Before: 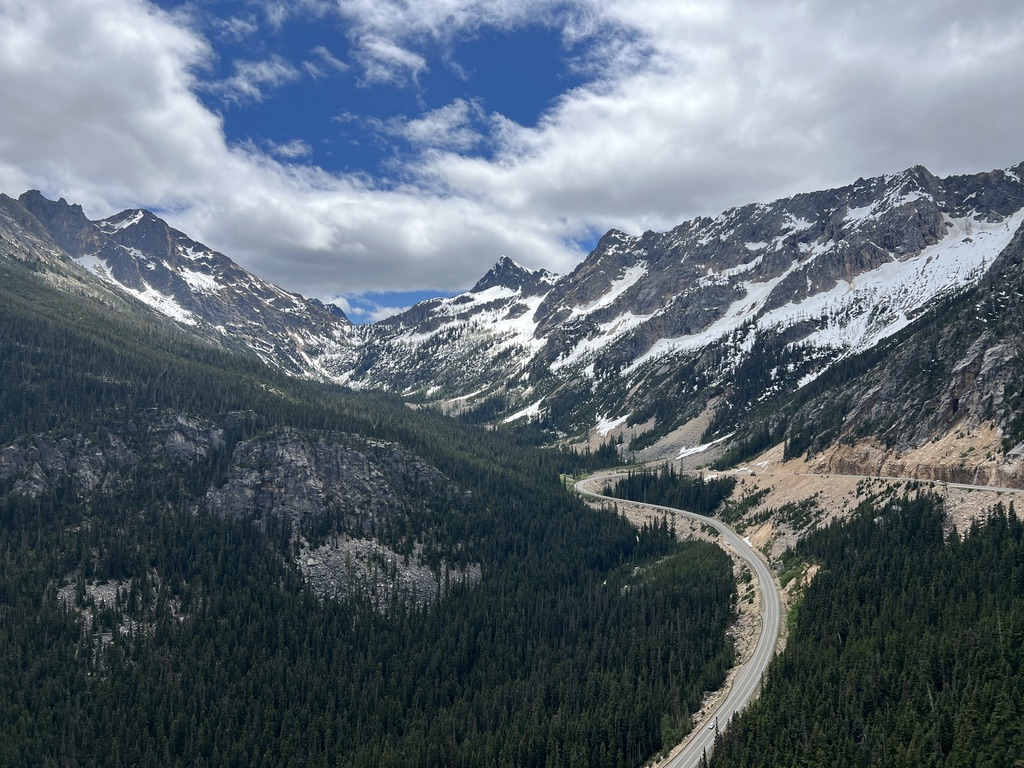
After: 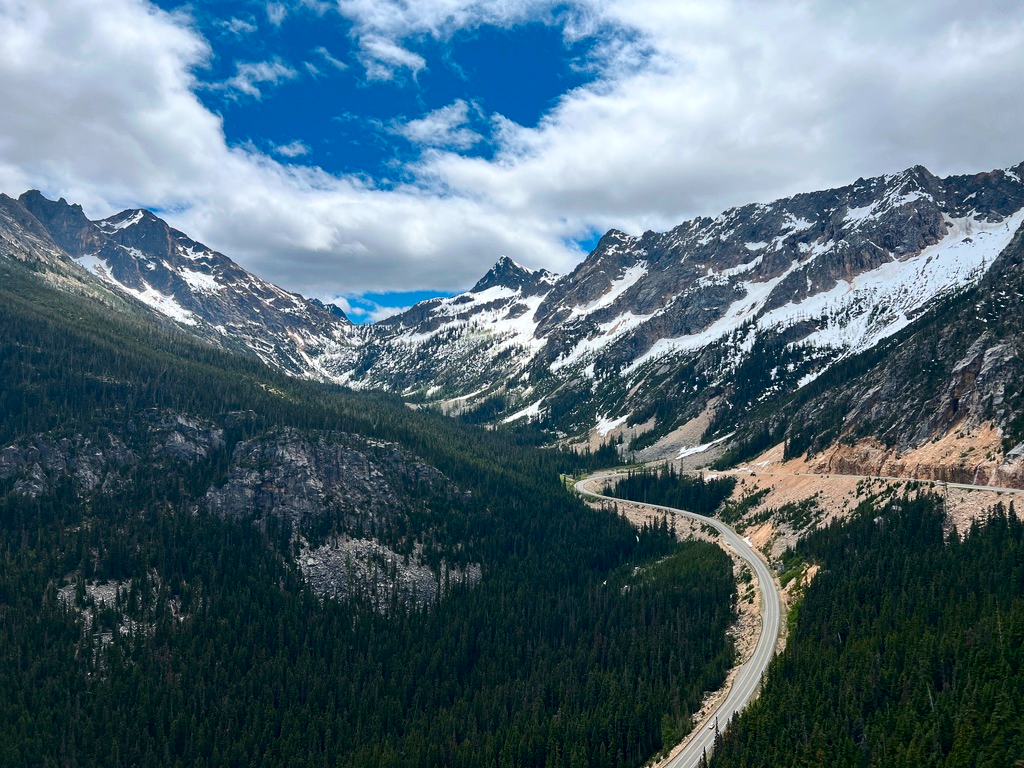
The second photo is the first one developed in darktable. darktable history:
contrast brightness saturation: contrast 0.18, saturation 0.3
color zones: curves: ch1 [(0.239, 0.552) (0.75, 0.5)]; ch2 [(0.25, 0.462) (0.749, 0.457)], mix 25.94%
